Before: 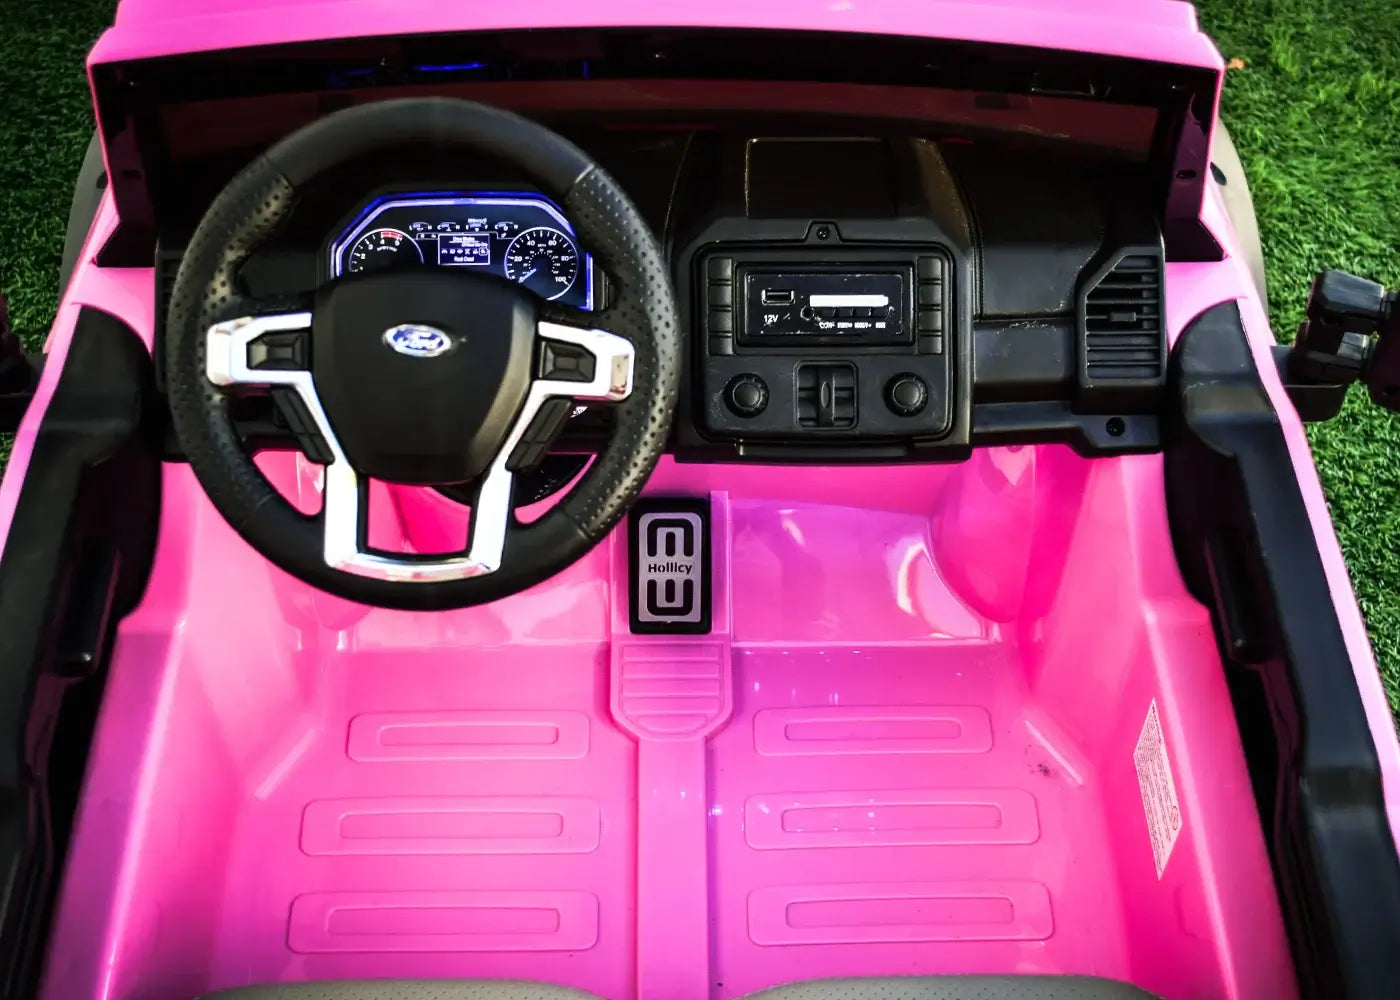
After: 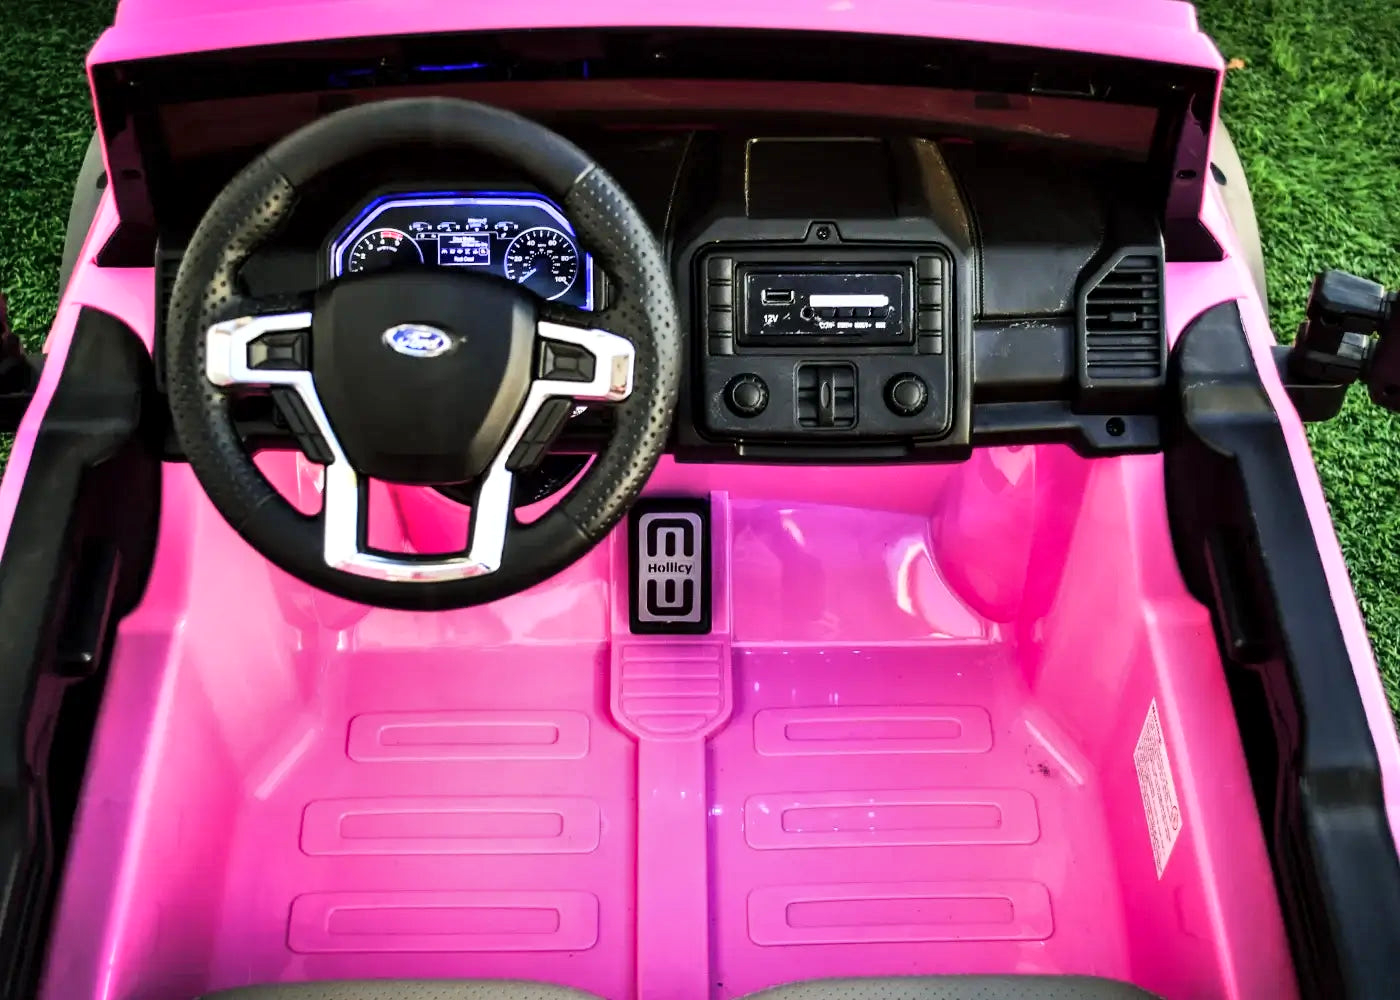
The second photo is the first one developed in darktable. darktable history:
local contrast: mode bilateral grid, contrast 19, coarseness 49, detail 119%, midtone range 0.2
shadows and highlights: low approximation 0.01, soften with gaussian
